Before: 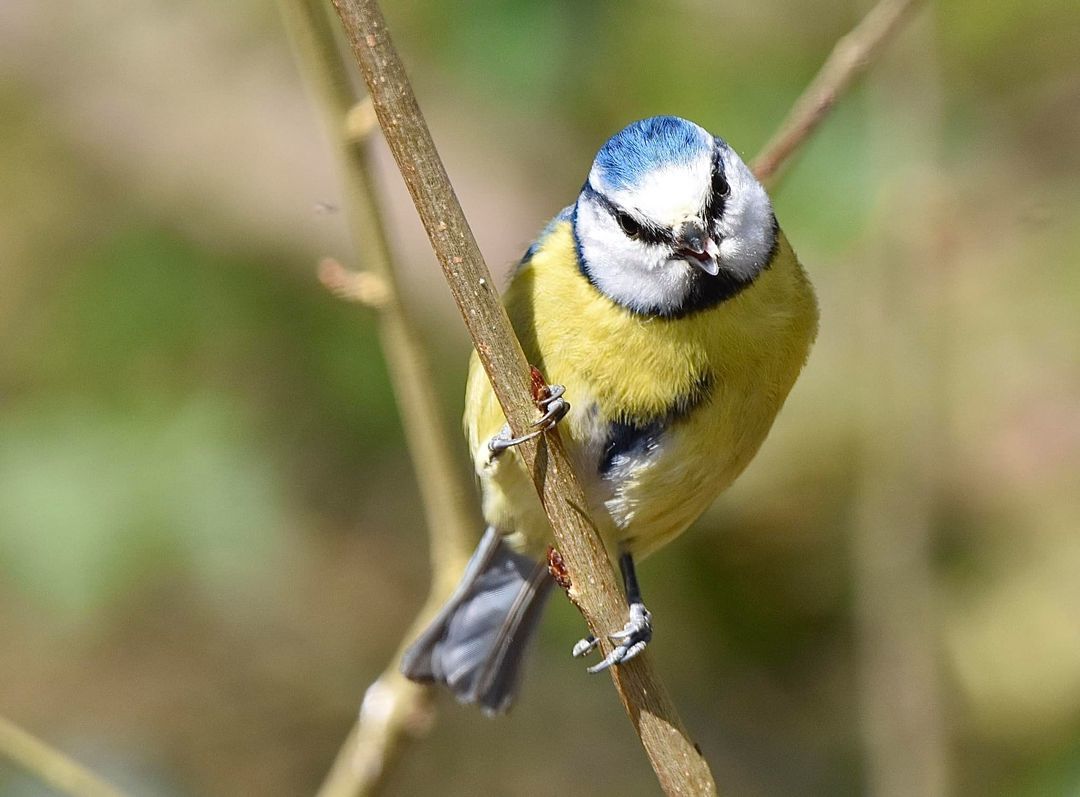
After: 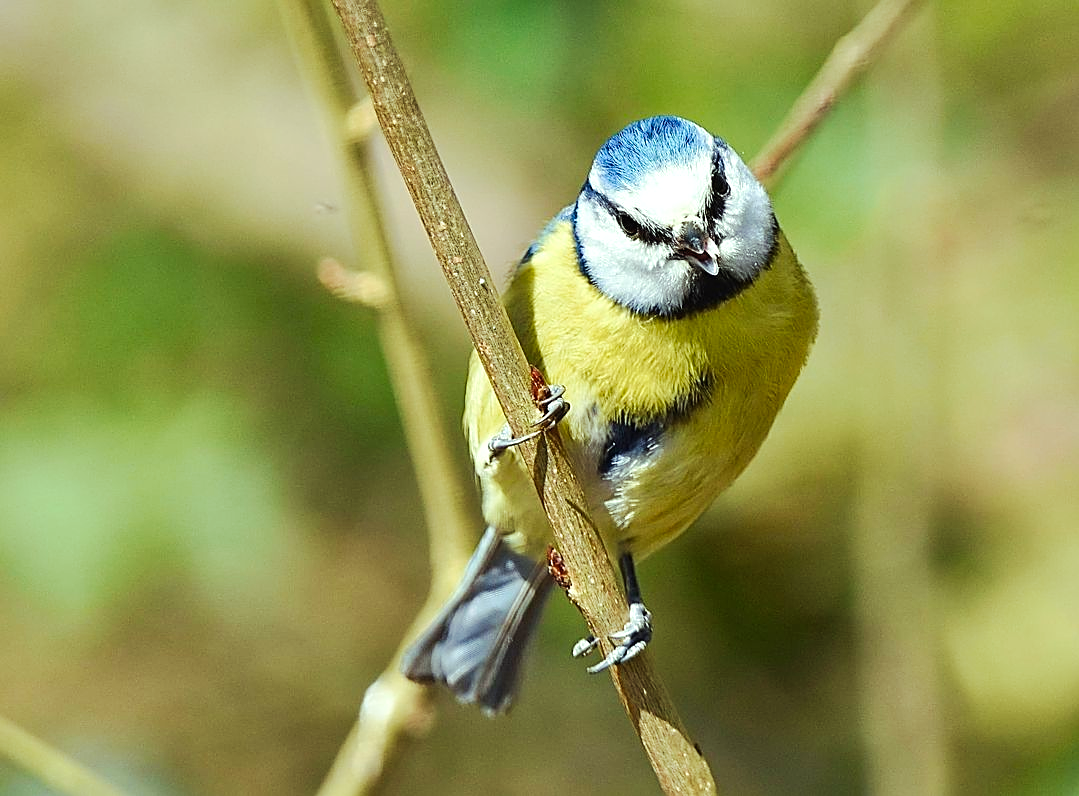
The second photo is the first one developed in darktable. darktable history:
tone equalizer: edges refinement/feathering 500, mask exposure compensation -1.57 EV, preserve details no
sharpen: on, module defaults
crop: left 0.089%
exposure: exposure 0.133 EV, compensate highlight preservation false
velvia: on, module defaults
tone curve: curves: ch0 [(0, 0.01) (0.037, 0.032) (0.131, 0.108) (0.275, 0.256) (0.483, 0.512) (0.61, 0.665) (0.696, 0.742) (0.792, 0.819) (0.911, 0.925) (0.997, 0.995)]; ch1 [(0, 0) (0.301, 0.3) (0.423, 0.421) (0.492, 0.488) (0.507, 0.503) (0.53, 0.532) (0.573, 0.586) (0.683, 0.702) (0.746, 0.77) (1, 1)]; ch2 [(0, 0) (0.246, 0.233) (0.36, 0.352) (0.415, 0.415) (0.485, 0.487) (0.502, 0.504) (0.525, 0.518) (0.539, 0.539) (0.587, 0.594) (0.636, 0.652) (0.711, 0.729) (0.845, 0.855) (0.998, 0.977)], preserve colors none
color correction: highlights a* -8.64, highlights b* 3.43
